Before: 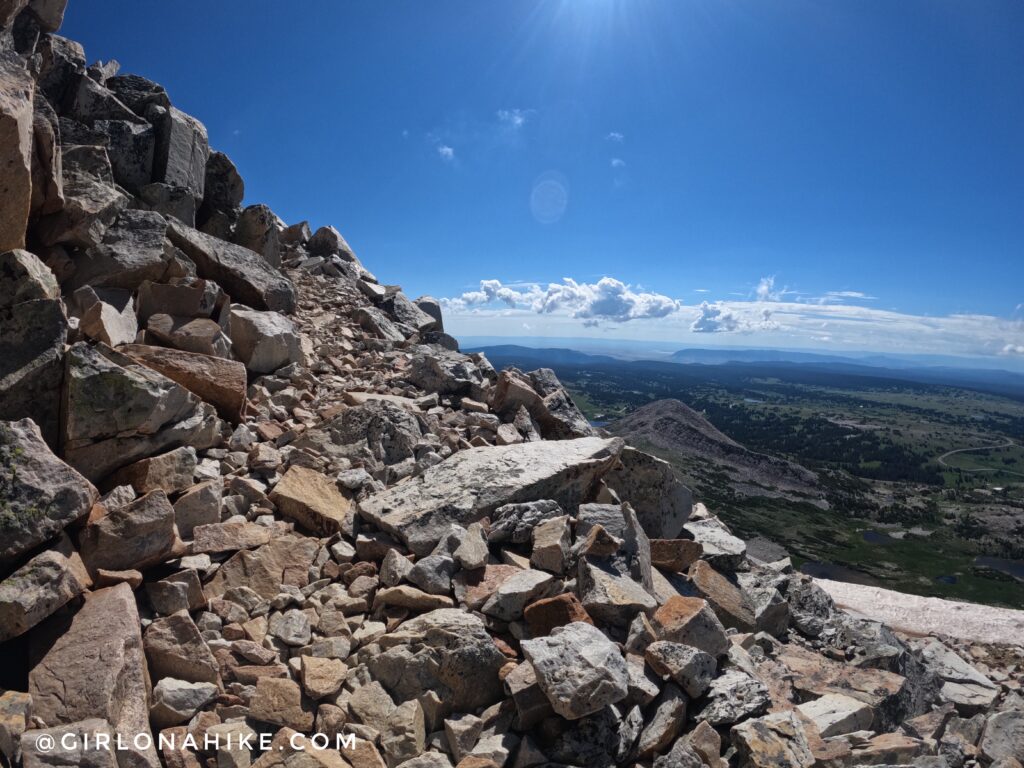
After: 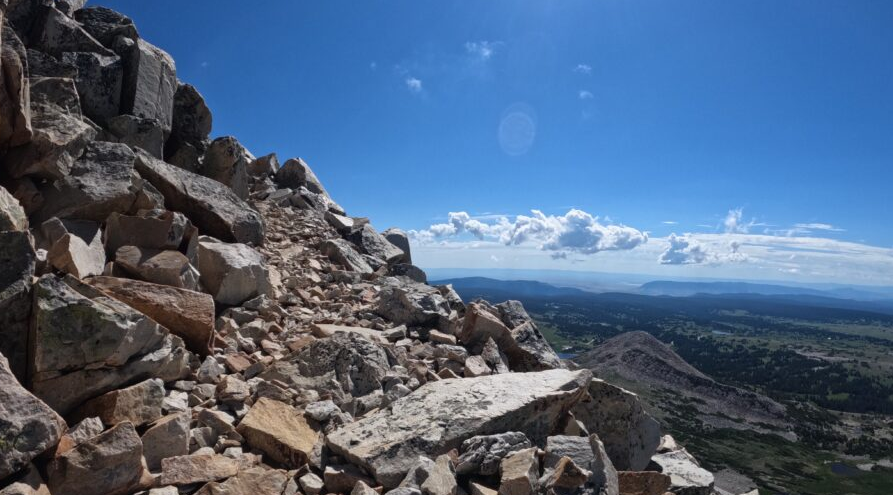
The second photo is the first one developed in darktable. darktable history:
crop: left 3.128%, top 8.895%, right 9.629%, bottom 26.604%
